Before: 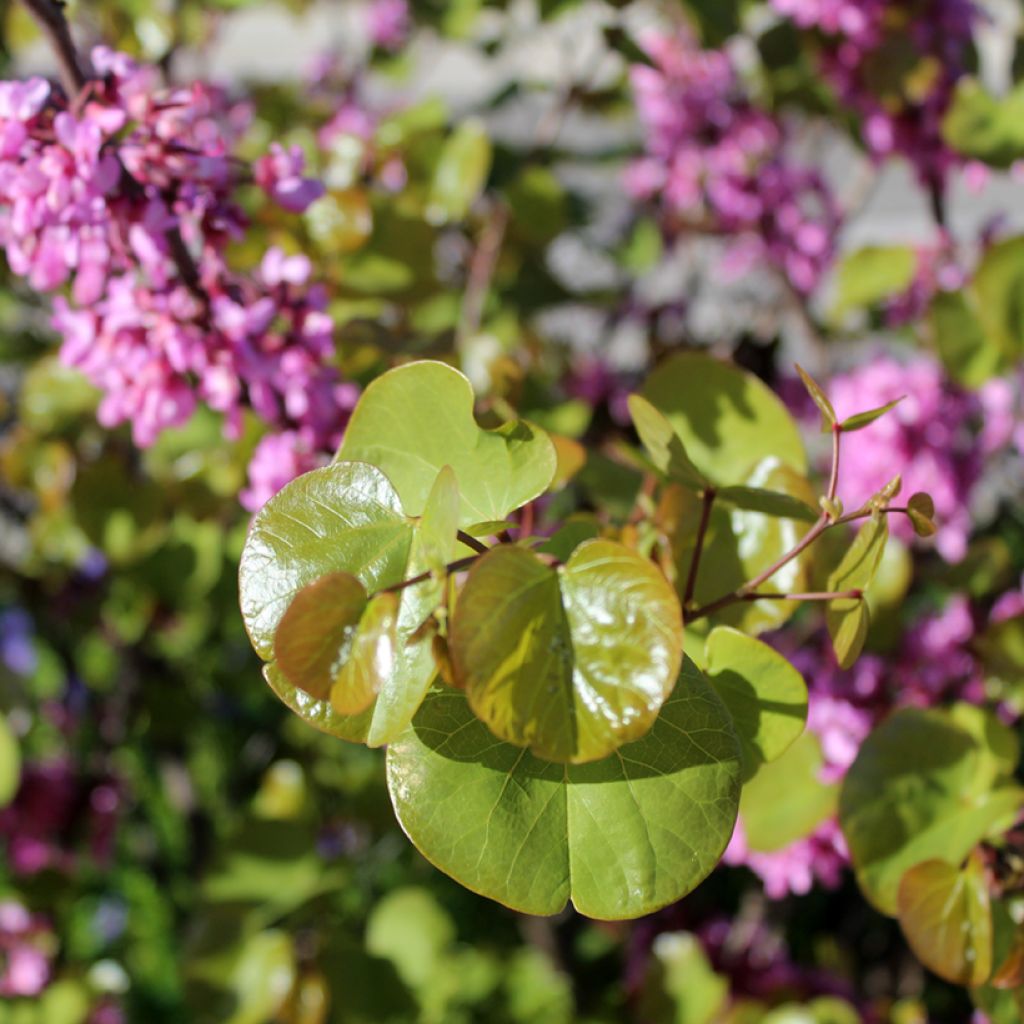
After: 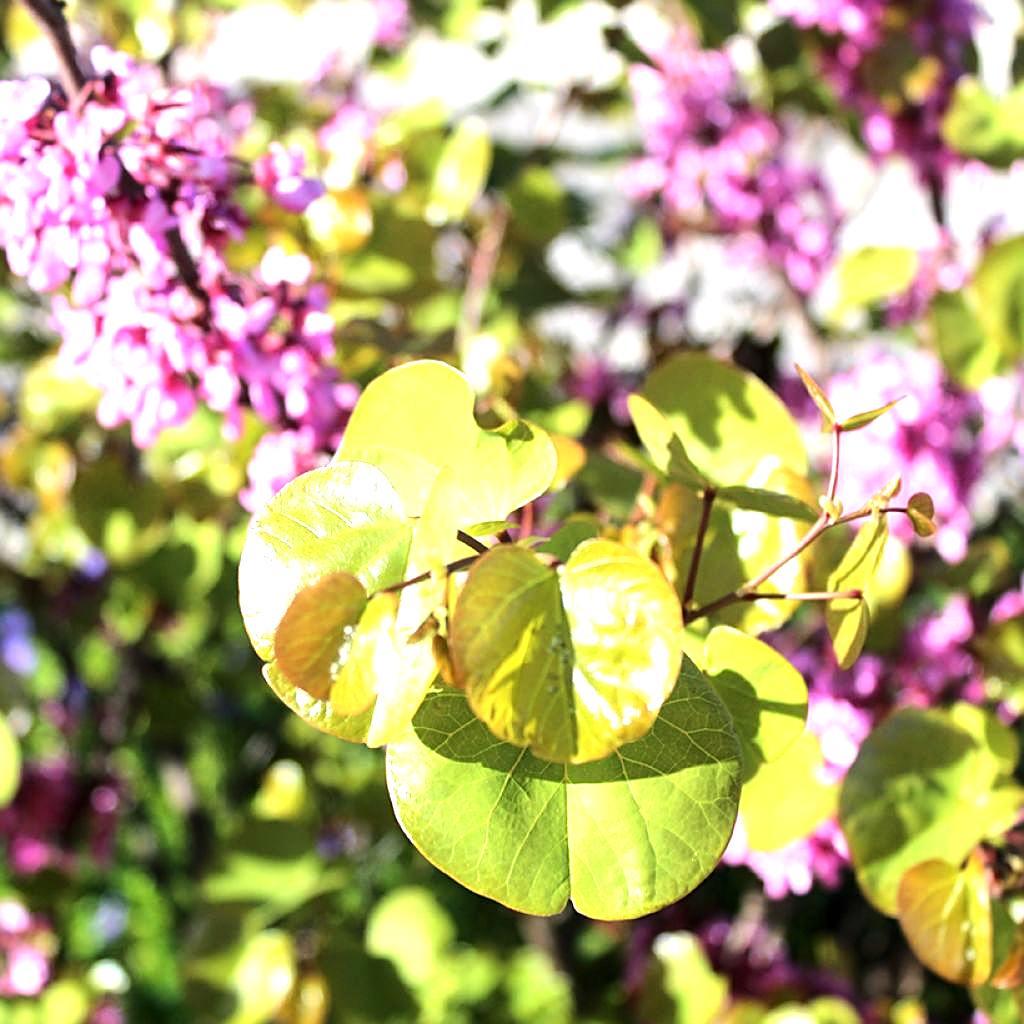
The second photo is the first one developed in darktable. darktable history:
tone equalizer: -8 EV -0.406 EV, -7 EV -0.367 EV, -6 EV -0.328 EV, -5 EV -0.23 EV, -3 EV 0.231 EV, -2 EV 0.342 EV, -1 EV 0.404 EV, +0 EV 0.415 EV, edges refinement/feathering 500, mask exposure compensation -1.24 EV, preserve details no
exposure: black level correction 0, exposure 1.127 EV, compensate highlight preservation false
sharpen: on, module defaults
